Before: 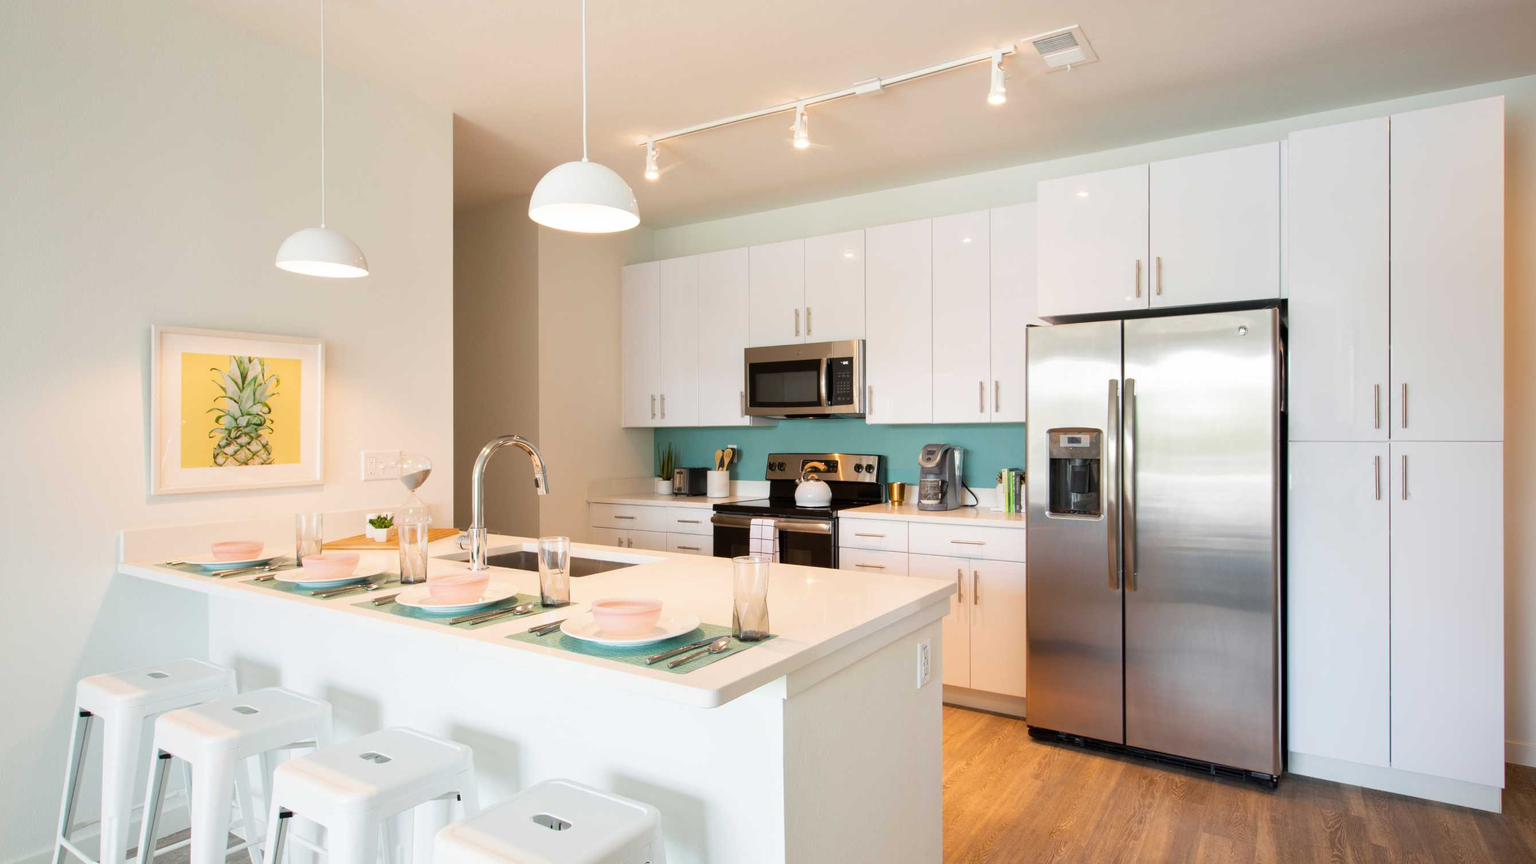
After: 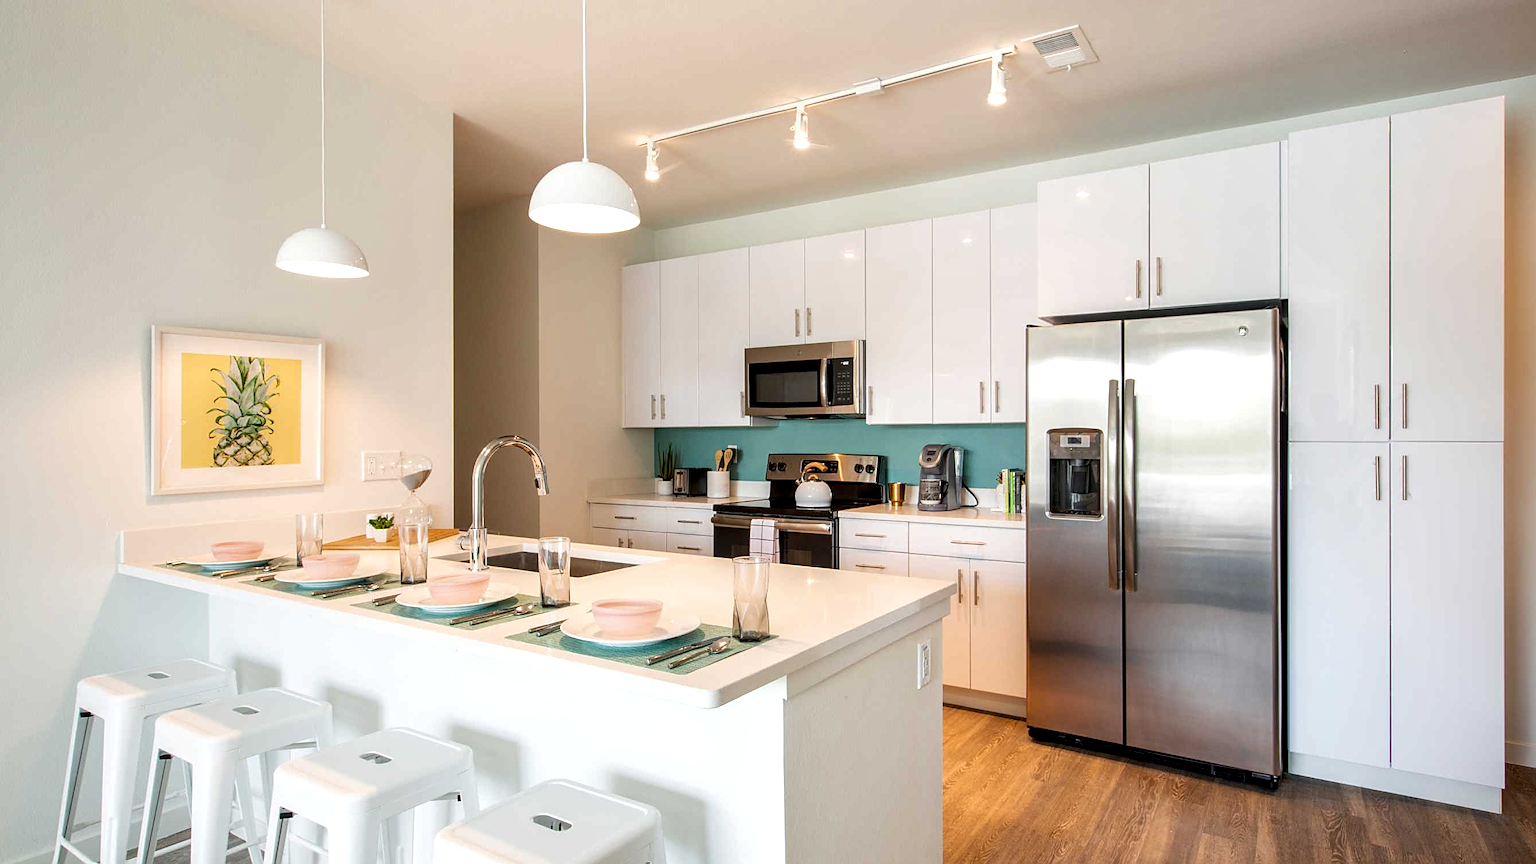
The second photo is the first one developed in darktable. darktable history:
sharpen: amount 0.55
local contrast: detail 150%
